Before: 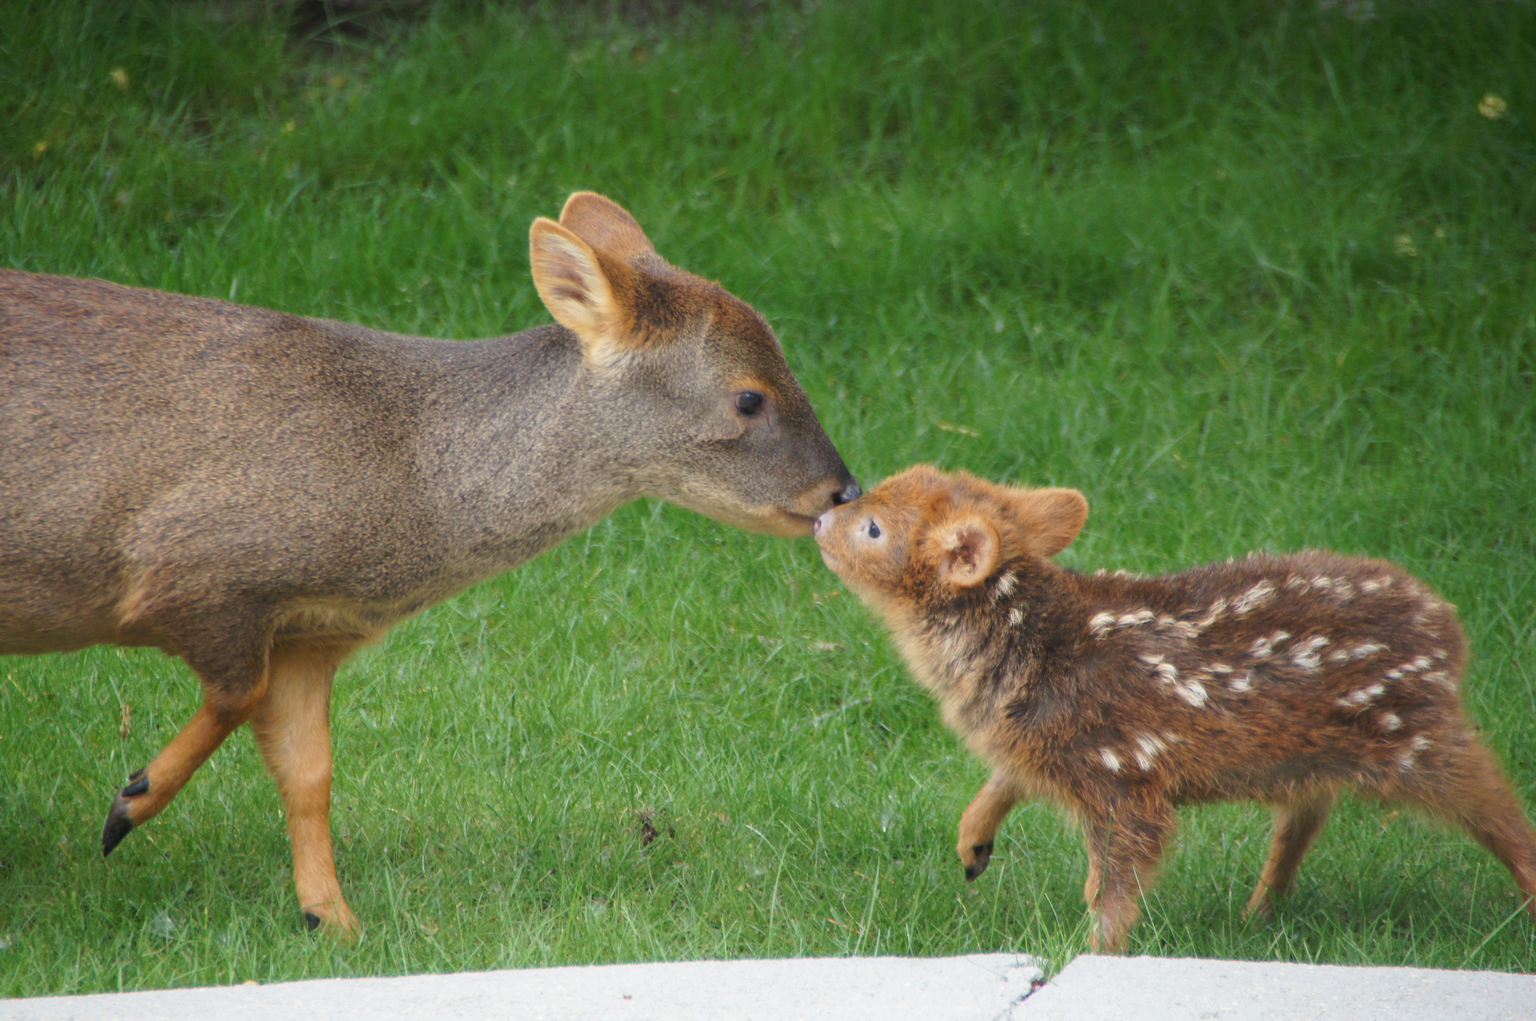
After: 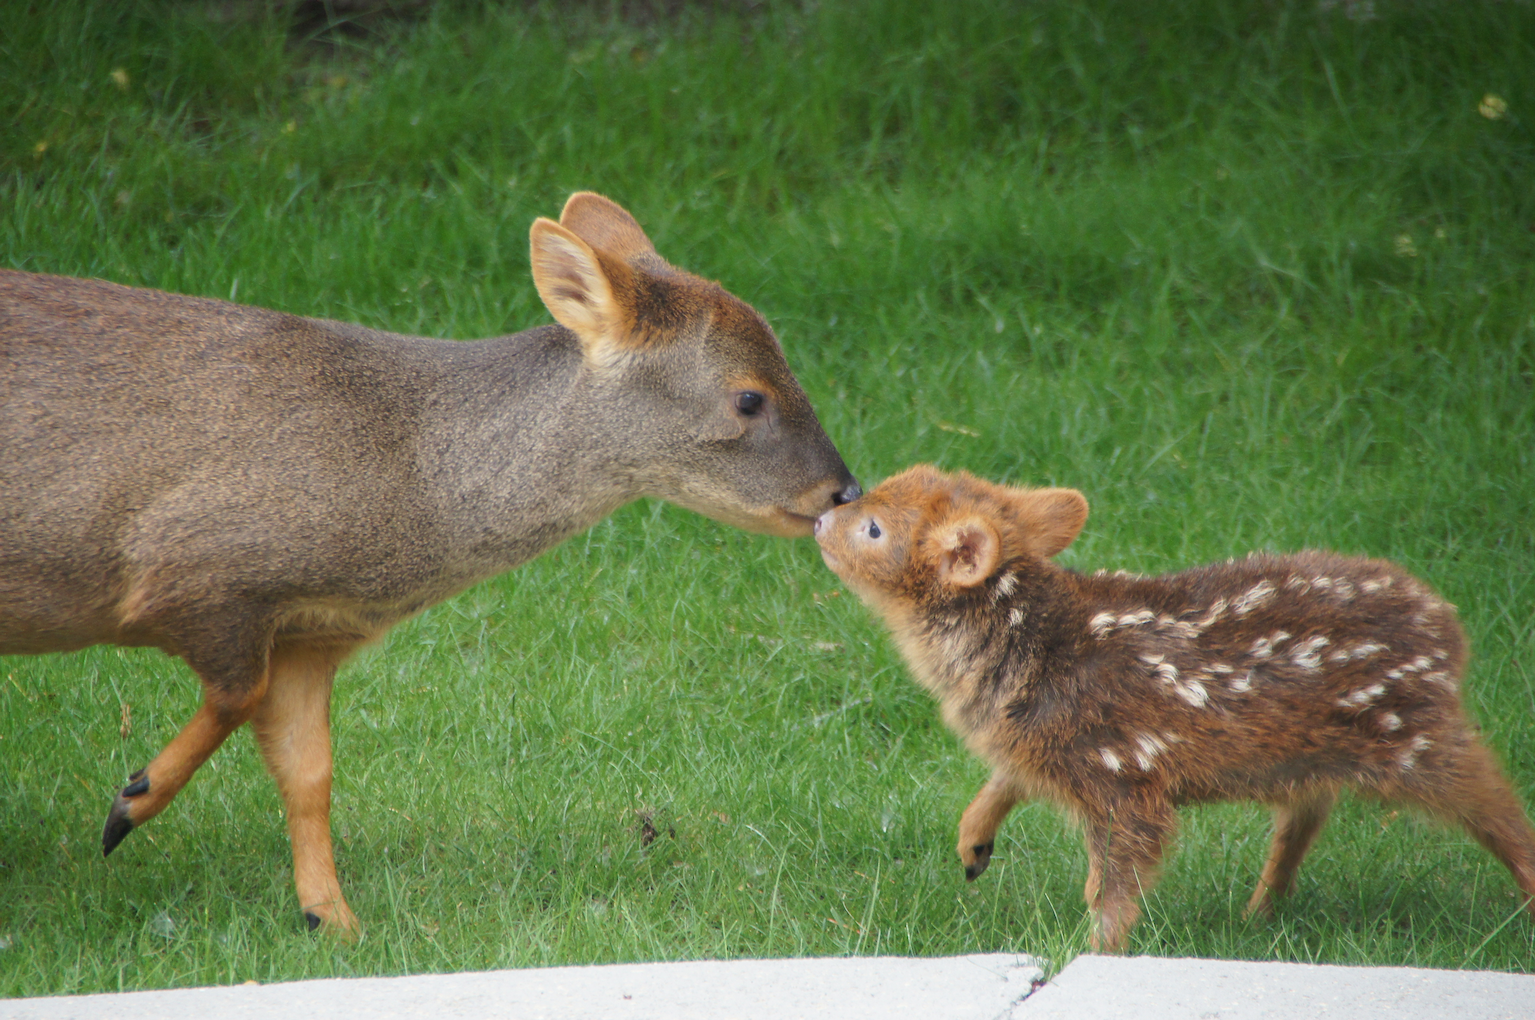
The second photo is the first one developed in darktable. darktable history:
haze removal: strength -0.053, compatibility mode true, adaptive false
sharpen: on, module defaults
